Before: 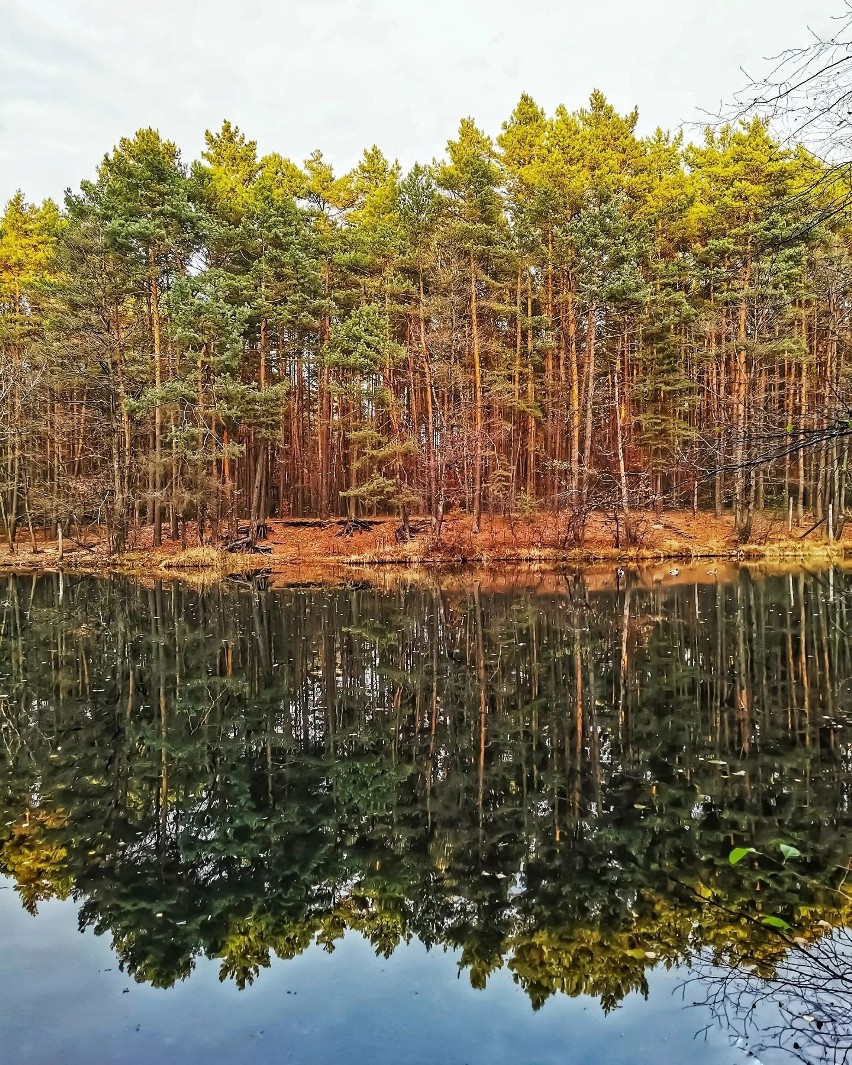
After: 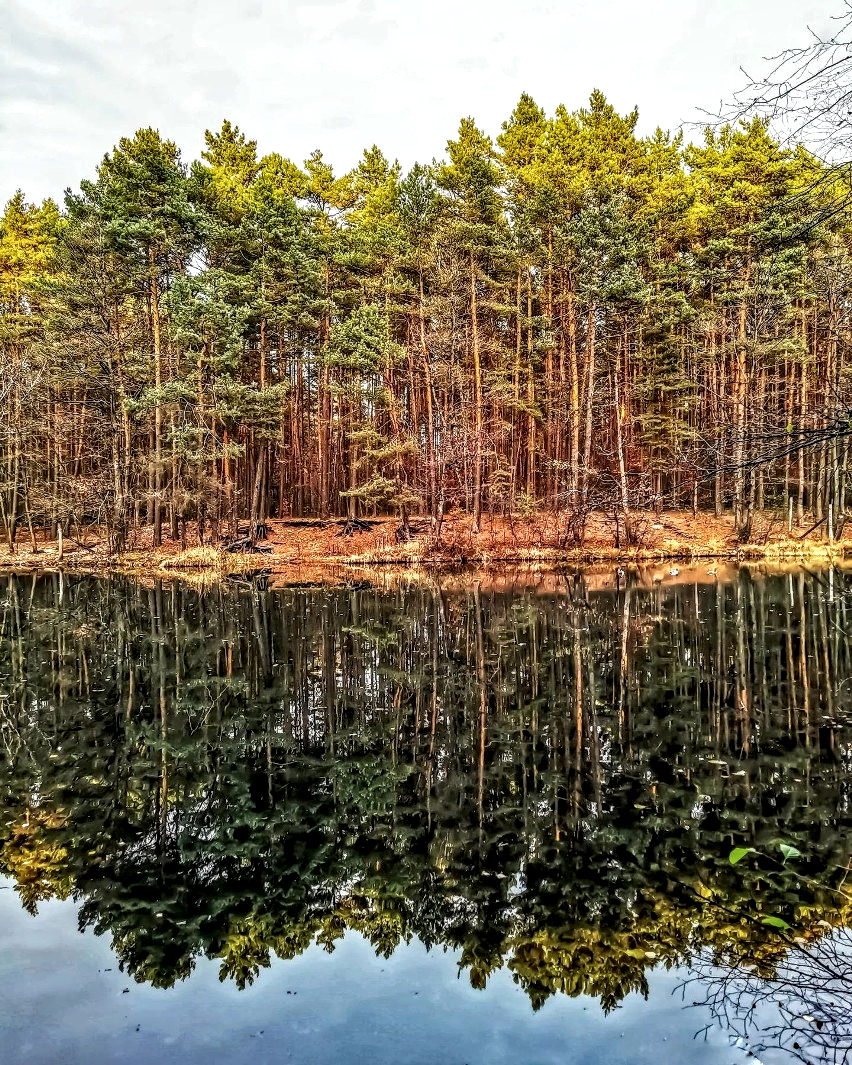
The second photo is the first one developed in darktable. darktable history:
local contrast: highlights 18%, detail 185%
